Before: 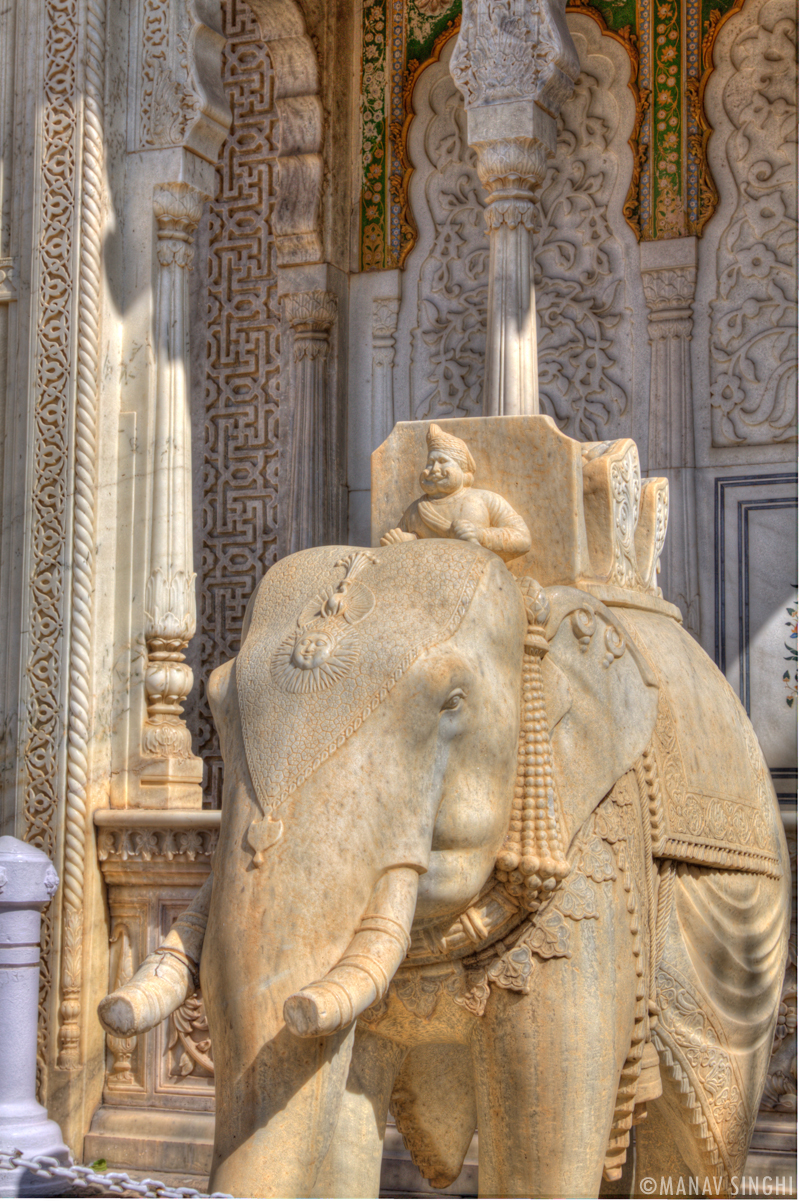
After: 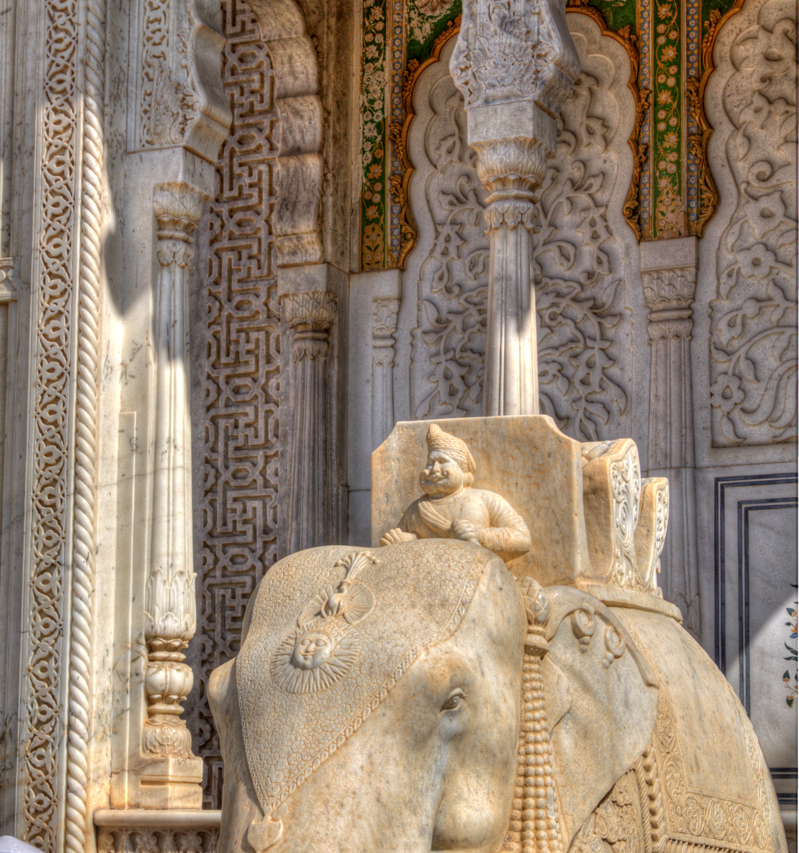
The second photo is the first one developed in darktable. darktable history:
crop: bottom 28.944%
local contrast: on, module defaults
